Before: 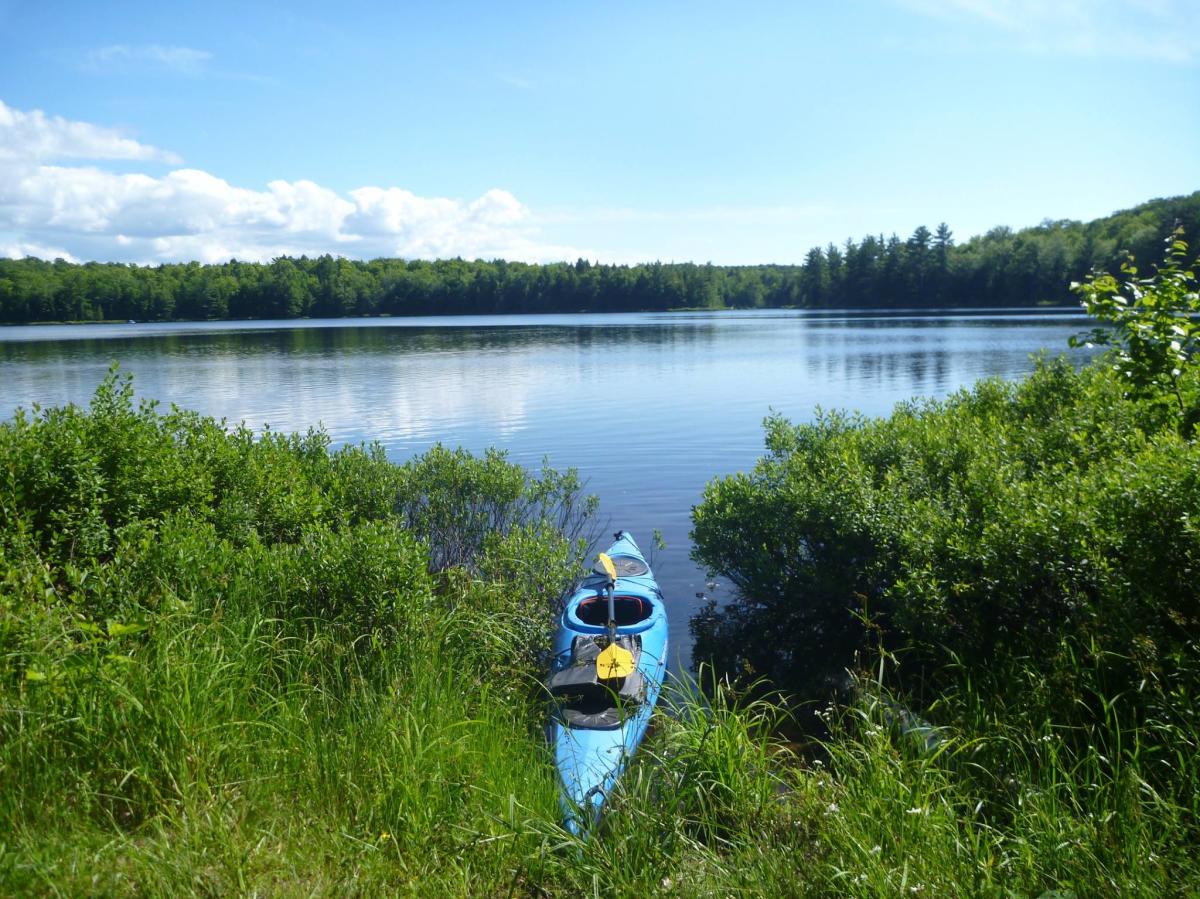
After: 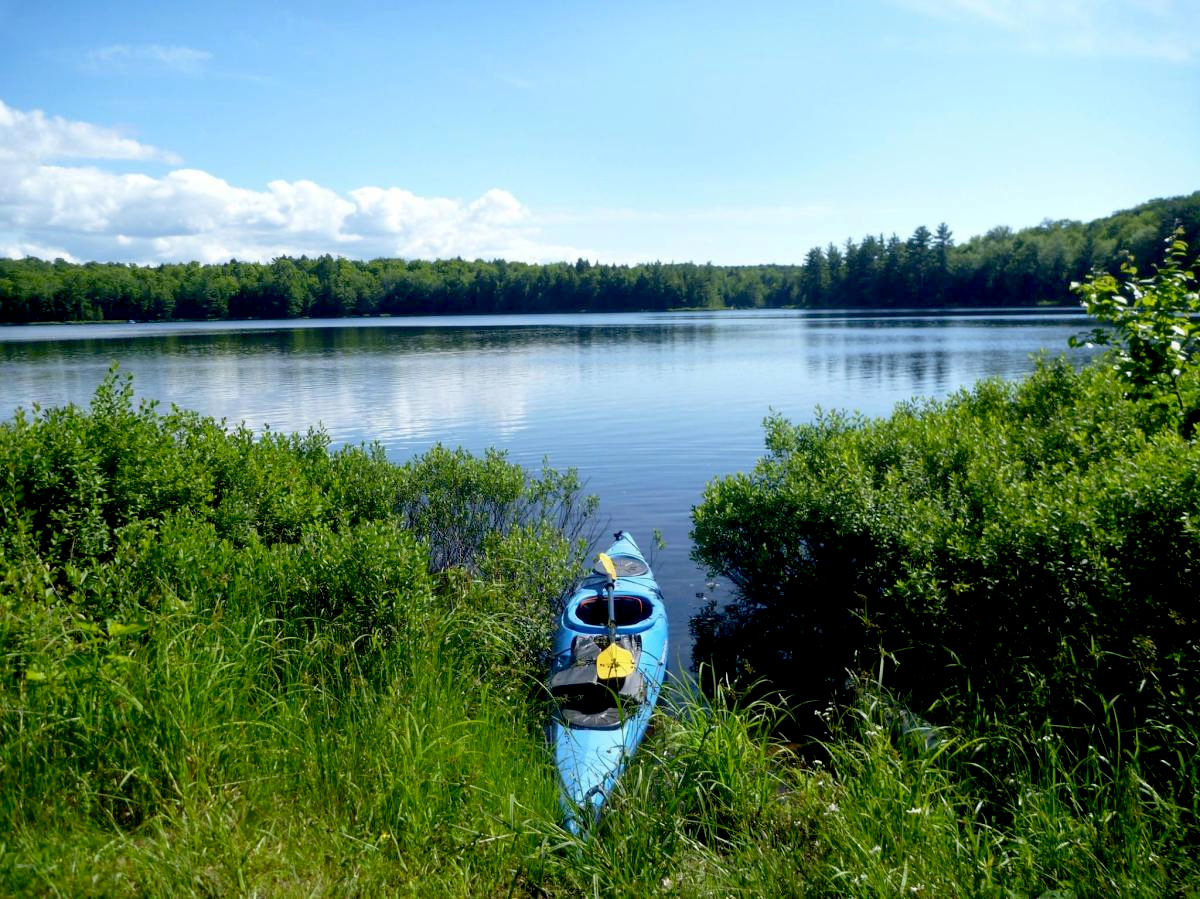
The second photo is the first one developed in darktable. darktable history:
exposure: black level correction 0.017, exposure -0.006 EV, compensate highlight preservation false
